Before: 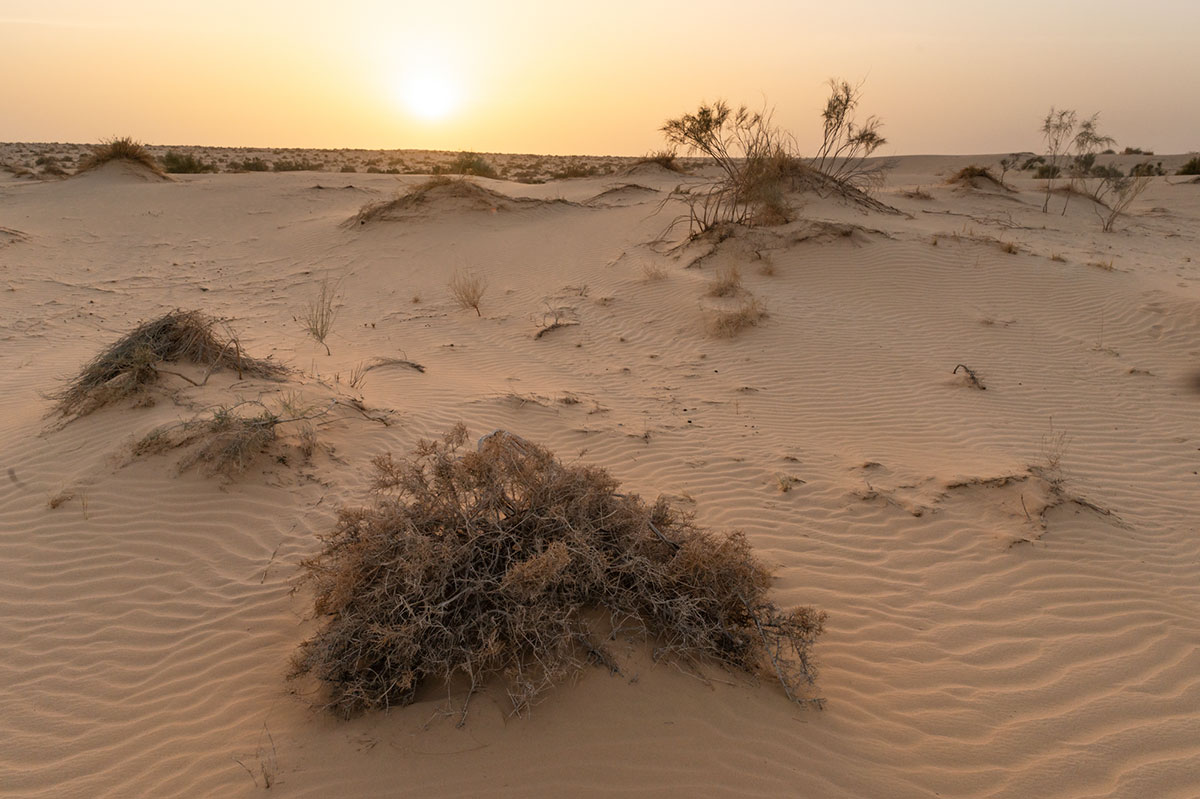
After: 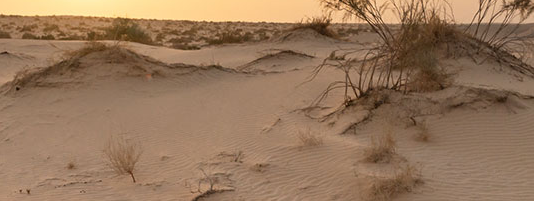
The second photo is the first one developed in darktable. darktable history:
crop: left 28.801%, top 16.833%, right 26.698%, bottom 57.914%
